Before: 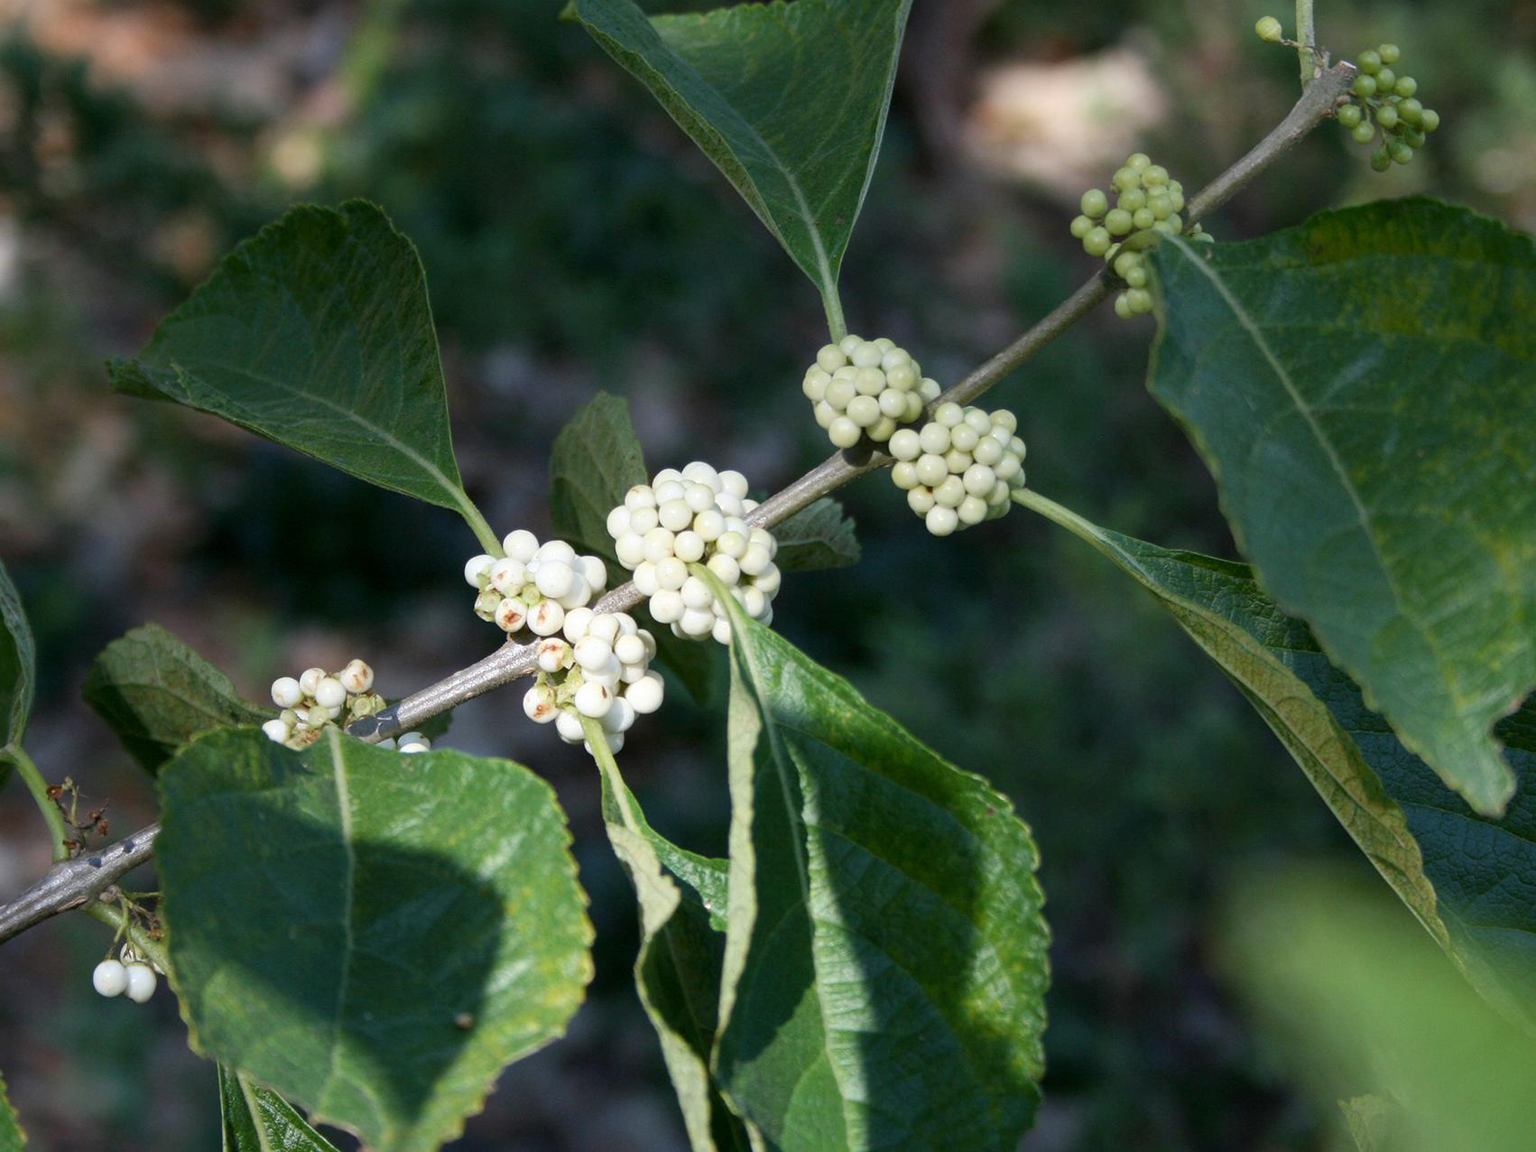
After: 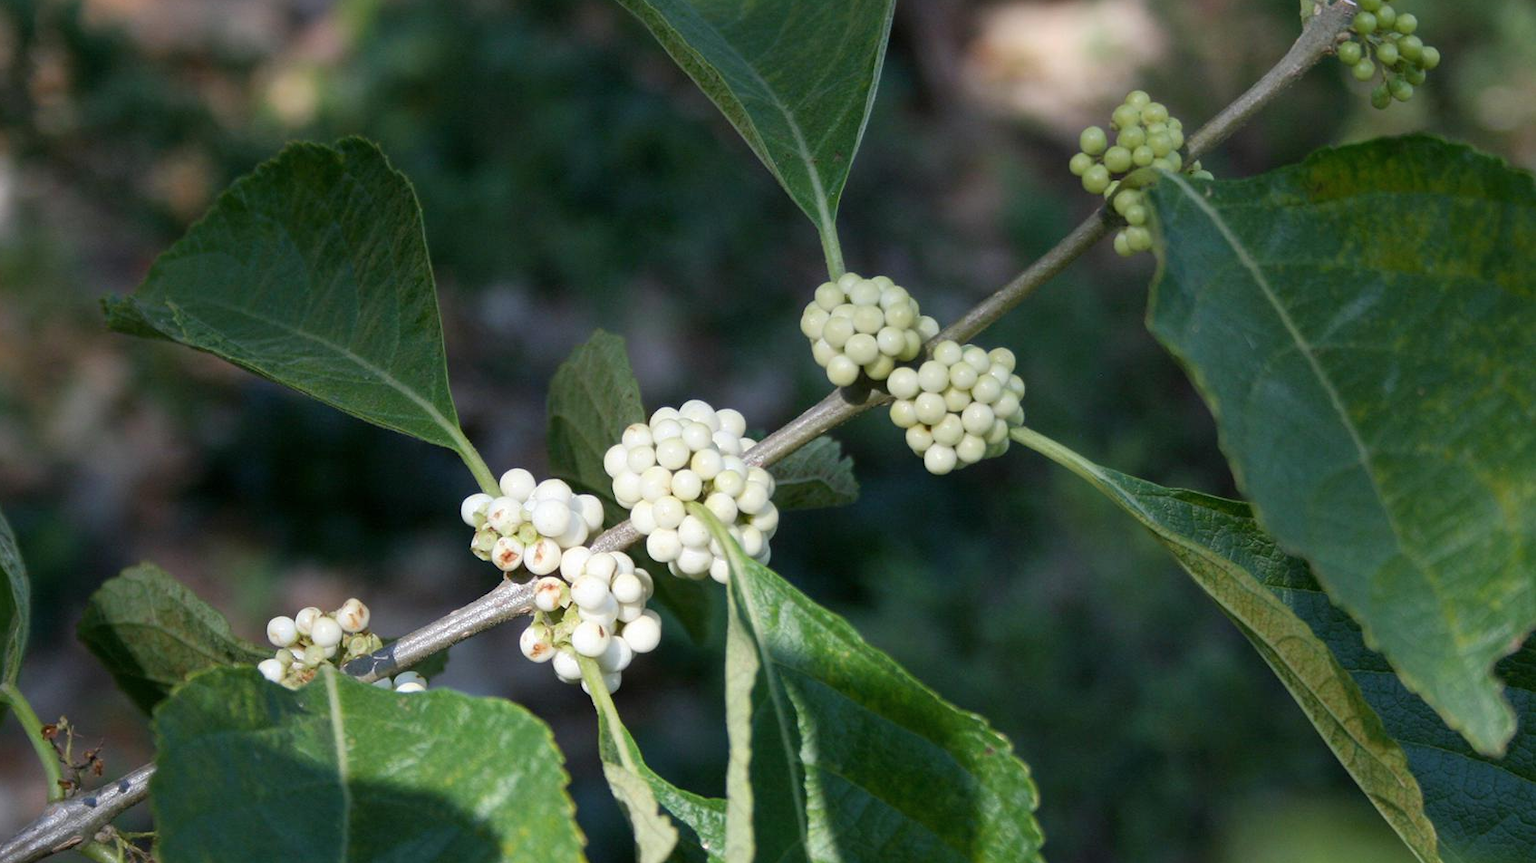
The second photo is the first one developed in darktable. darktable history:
crop: left 0.357%, top 5.508%, bottom 19.799%
shadows and highlights: shadows 25.45, highlights -23.36
color zones: curves: ch0 [(0, 0.5) (0.143, 0.5) (0.286, 0.5) (0.429, 0.5) (0.571, 0.5) (0.714, 0.476) (0.857, 0.5) (1, 0.5)]; ch2 [(0, 0.5) (0.143, 0.5) (0.286, 0.5) (0.429, 0.5) (0.571, 0.5) (0.714, 0.487) (0.857, 0.5) (1, 0.5)]
